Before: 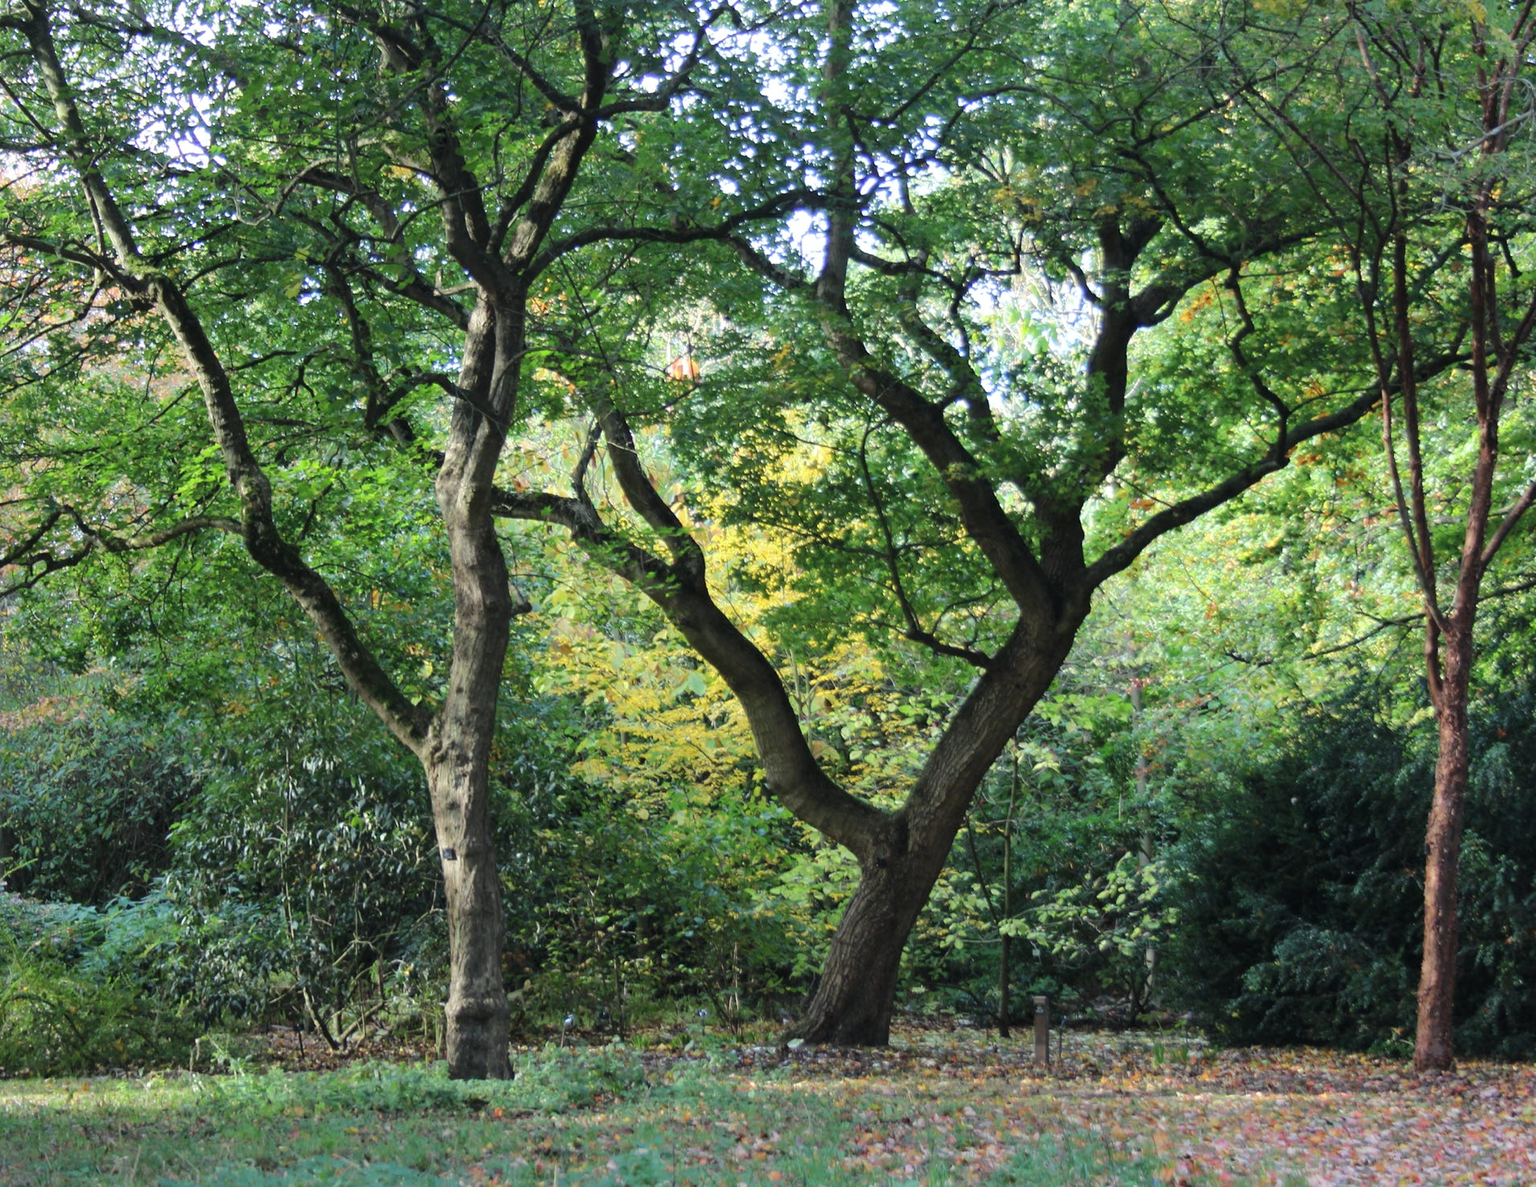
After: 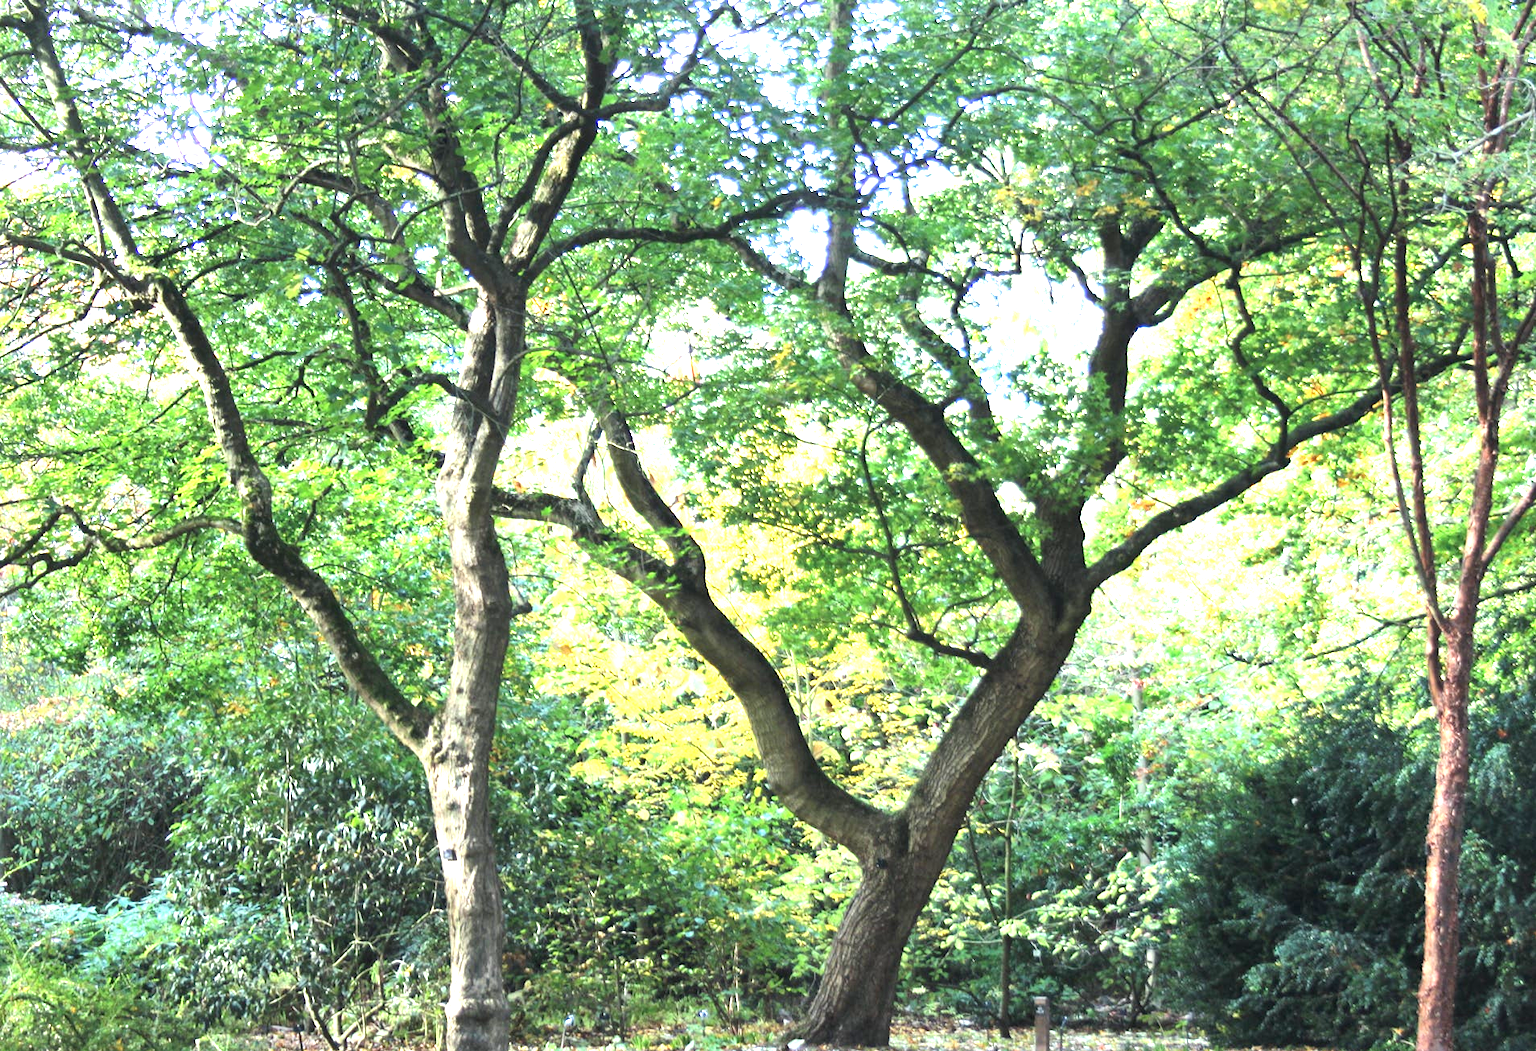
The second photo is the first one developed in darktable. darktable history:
crop and rotate: top 0%, bottom 11.415%
exposure: black level correction 0, exposure 1.742 EV, compensate highlight preservation false
local contrast: mode bilateral grid, contrast 21, coarseness 51, detail 119%, midtone range 0.2
